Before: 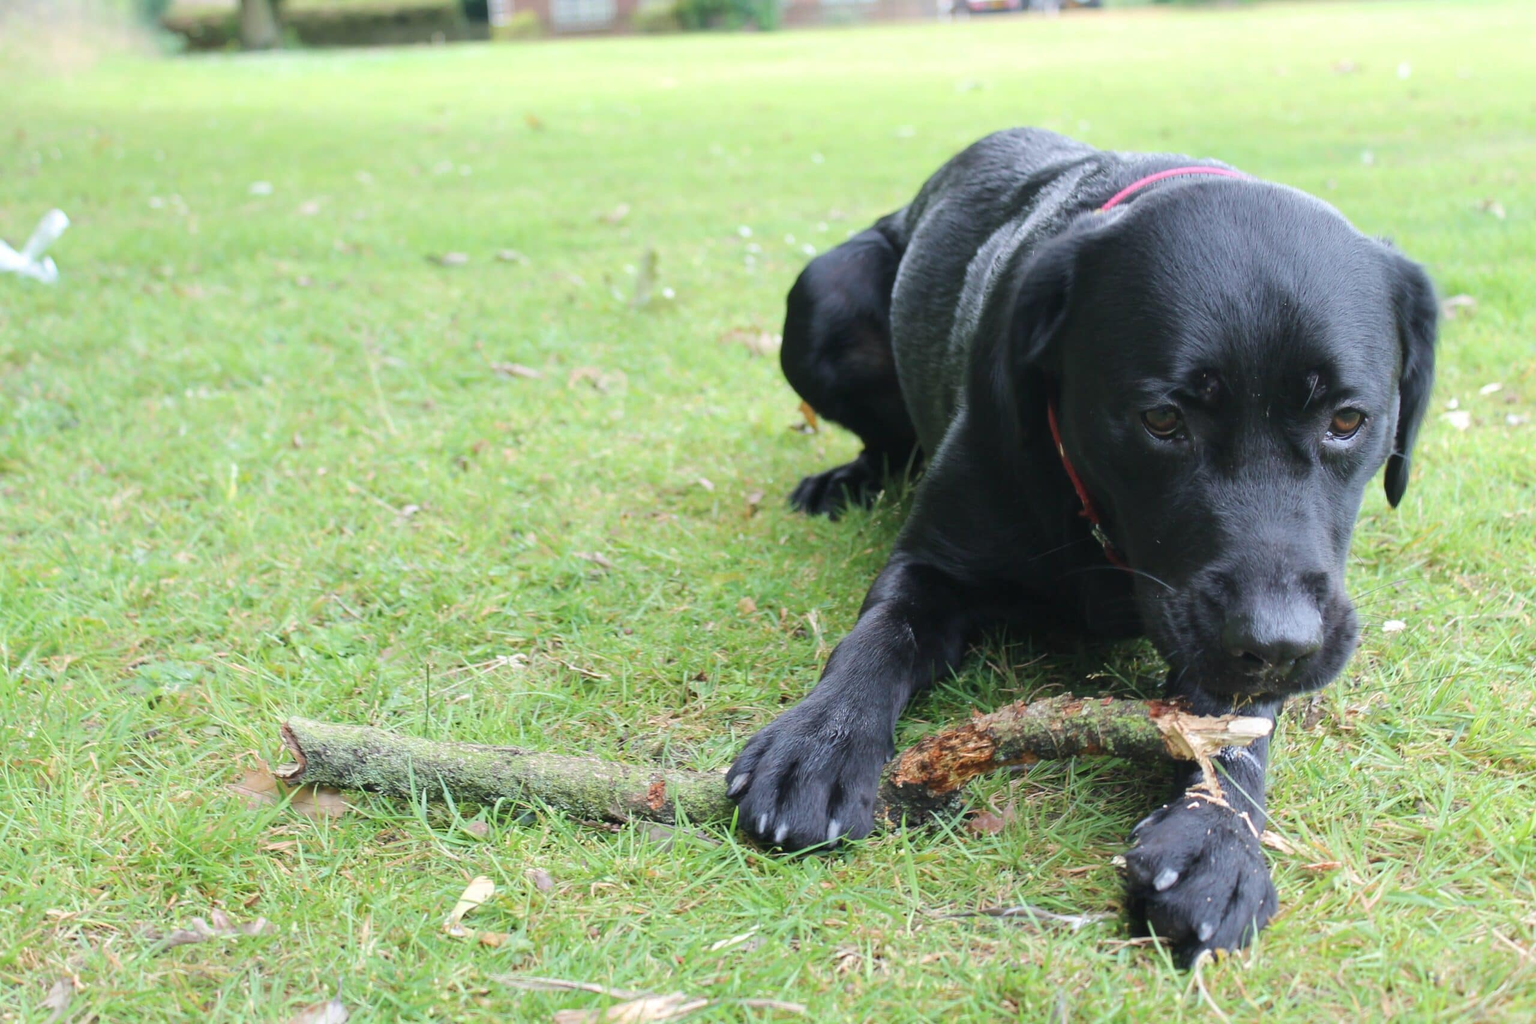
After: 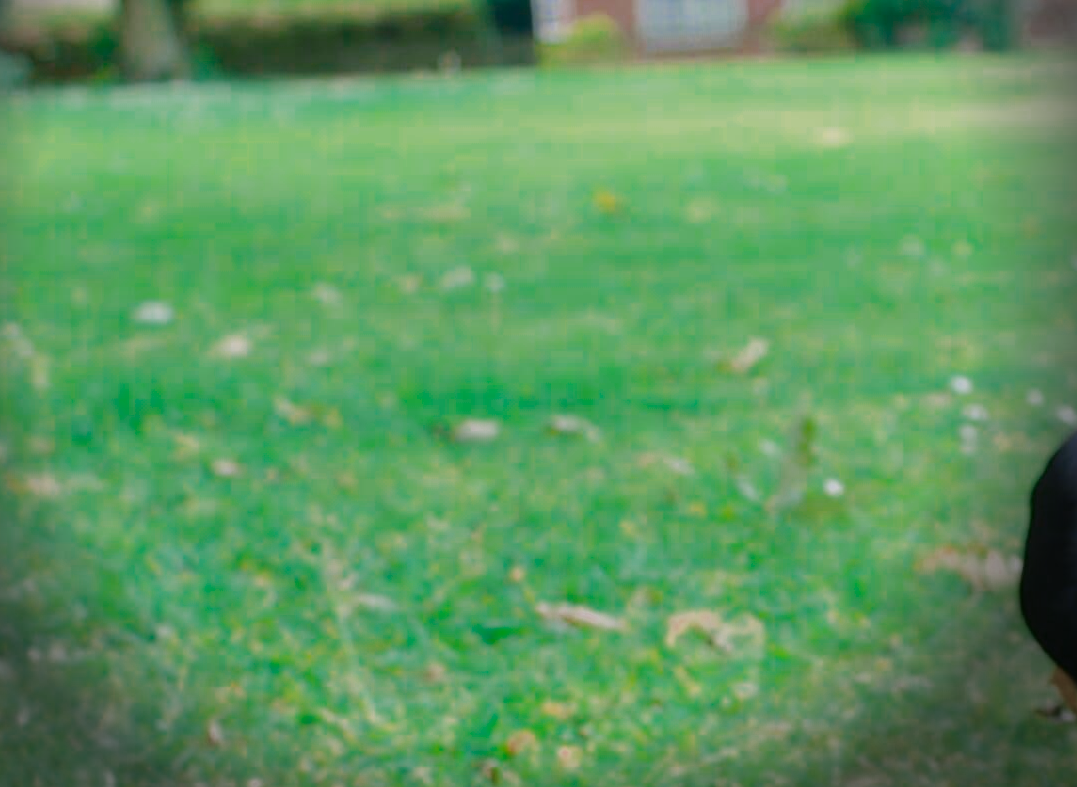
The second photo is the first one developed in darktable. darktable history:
local contrast: on, module defaults
contrast equalizer: octaves 7, y [[0.5, 0.542, 0.583, 0.625, 0.667, 0.708], [0.5 ×6], [0.5 ×6], [0 ×6], [0 ×6]], mix -0.191
contrast brightness saturation: contrast 0.186, brightness -0.112, saturation 0.207
crop and rotate: left 10.985%, top 0.084%, right 46.936%, bottom 53.781%
vignetting: fall-off start 87.8%, fall-off radius 26.09%, brightness -0.705, saturation -0.485, center (-0.062, -0.308)
color zones: curves: ch0 [(0, 0.5) (0.125, 0.4) (0.25, 0.5) (0.375, 0.4) (0.5, 0.4) (0.625, 0.35) (0.75, 0.35) (0.875, 0.5)]; ch1 [(0, 0.35) (0.125, 0.45) (0.25, 0.35) (0.375, 0.35) (0.5, 0.35) (0.625, 0.35) (0.75, 0.45) (0.875, 0.35)]; ch2 [(0, 0.6) (0.125, 0.5) (0.25, 0.5) (0.375, 0.6) (0.5, 0.6) (0.625, 0.5) (0.75, 0.5) (0.875, 0.5)]
color balance rgb: linear chroma grading › global chroma 25.66%, perceptual saturation grading › global saturation 30.527%, contrast -29.574%
